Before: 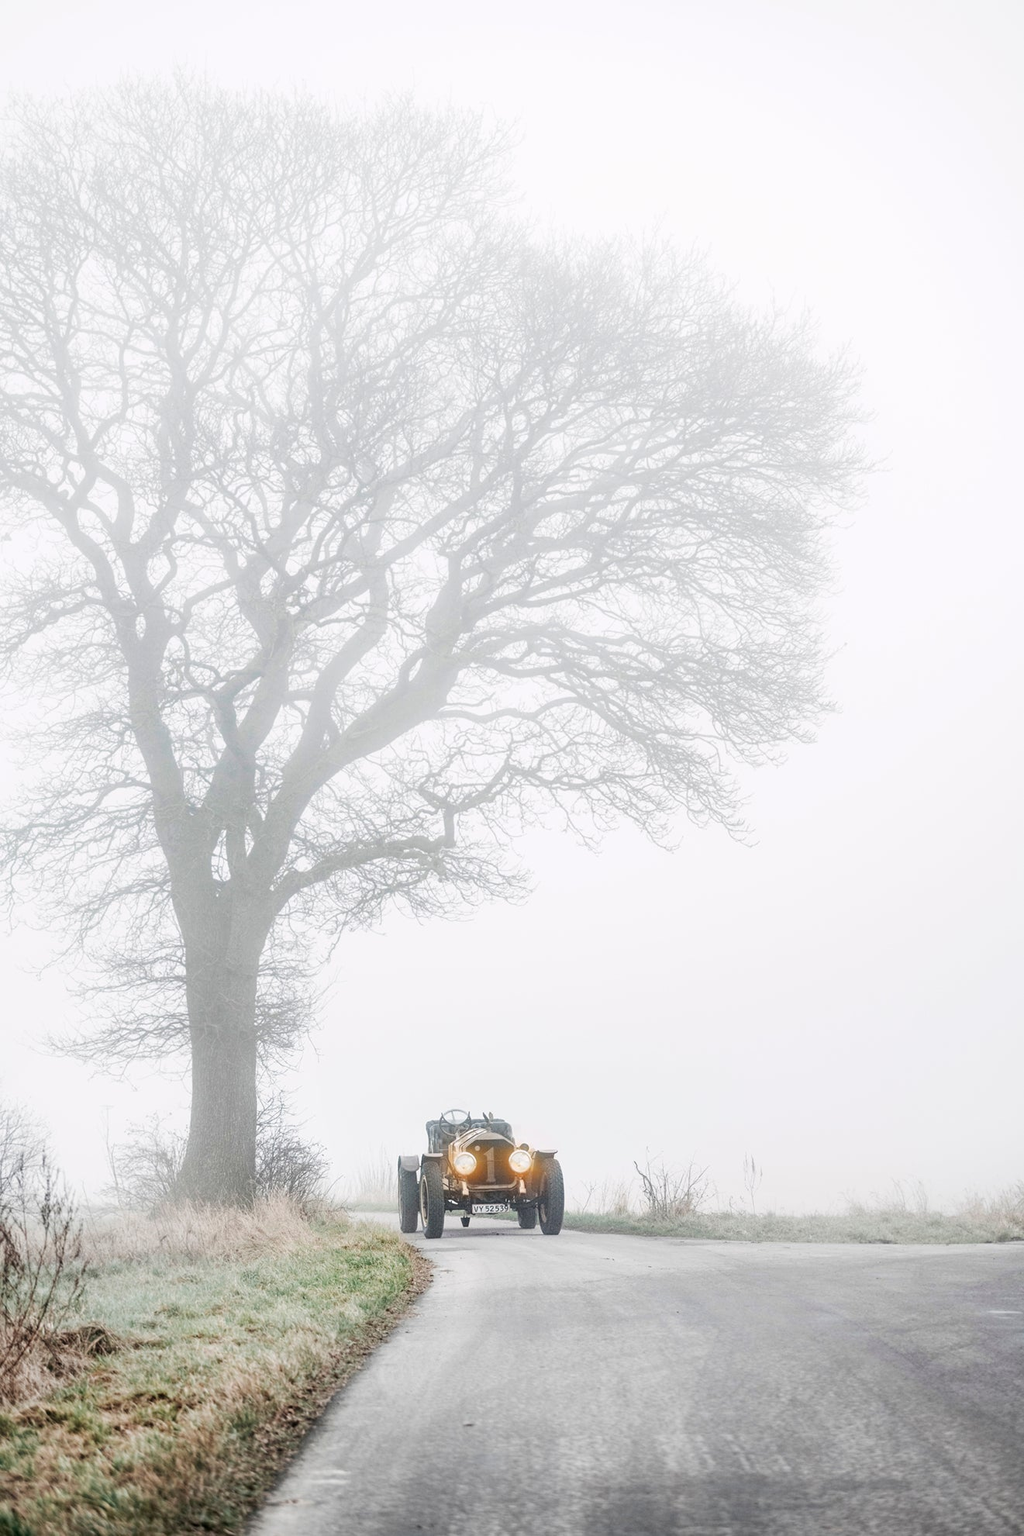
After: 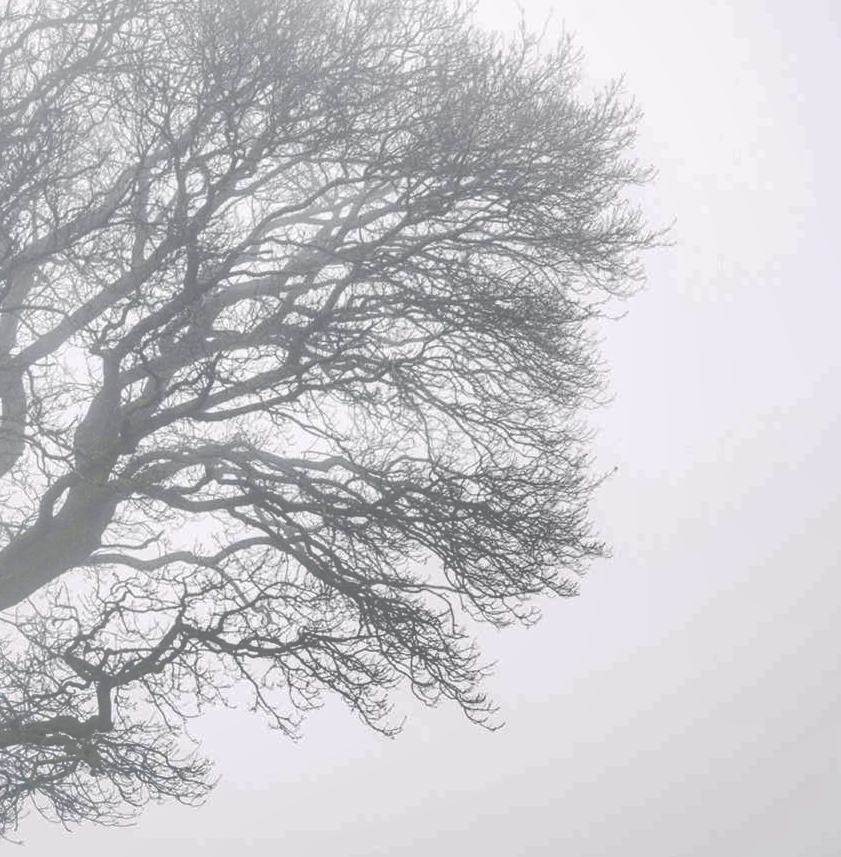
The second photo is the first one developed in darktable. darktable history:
contrast brightness saturation: contrast 0.03, brightness -0.04
tone curve: curves: ch0 [(0, 0) (0.003, 0.032) (0.53, 0.368) (0.901, 0.866) (1, 1)], preserve colors none
crop: left 36.005%, top 18.293%, right 0.31%, bottom 38.444%
shadows and highlights: shadows 60, highlights -60
local contrast: on, module defaults
